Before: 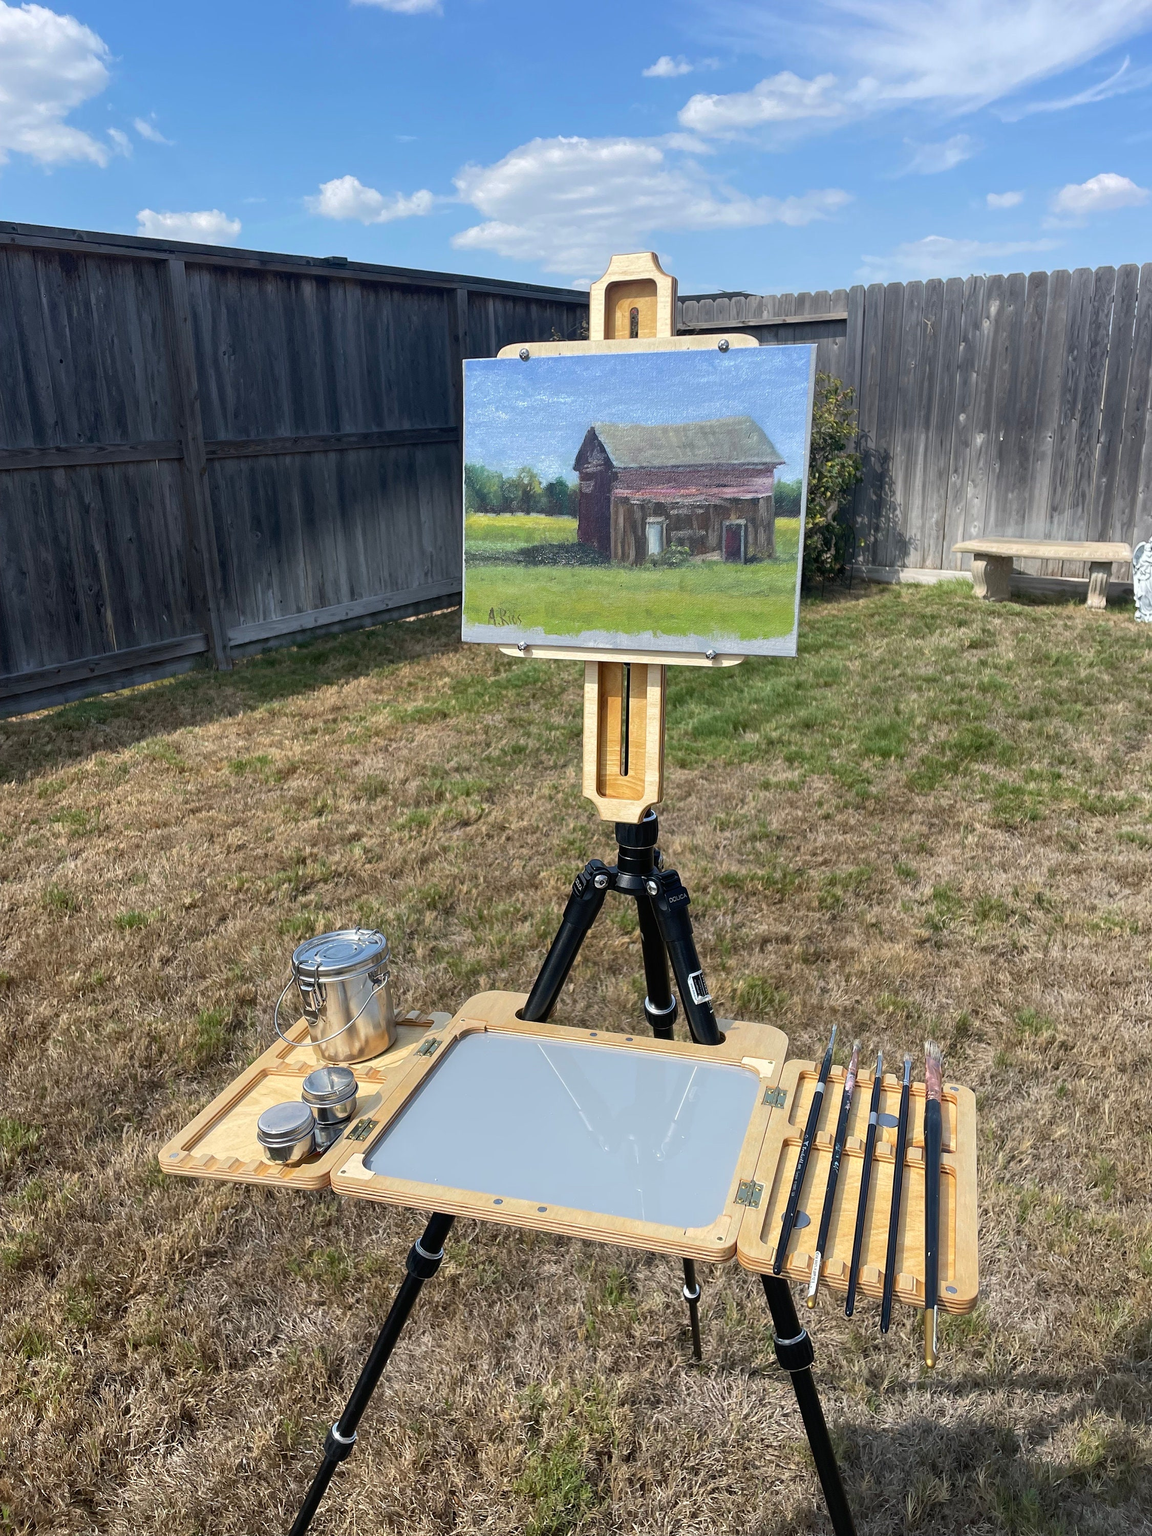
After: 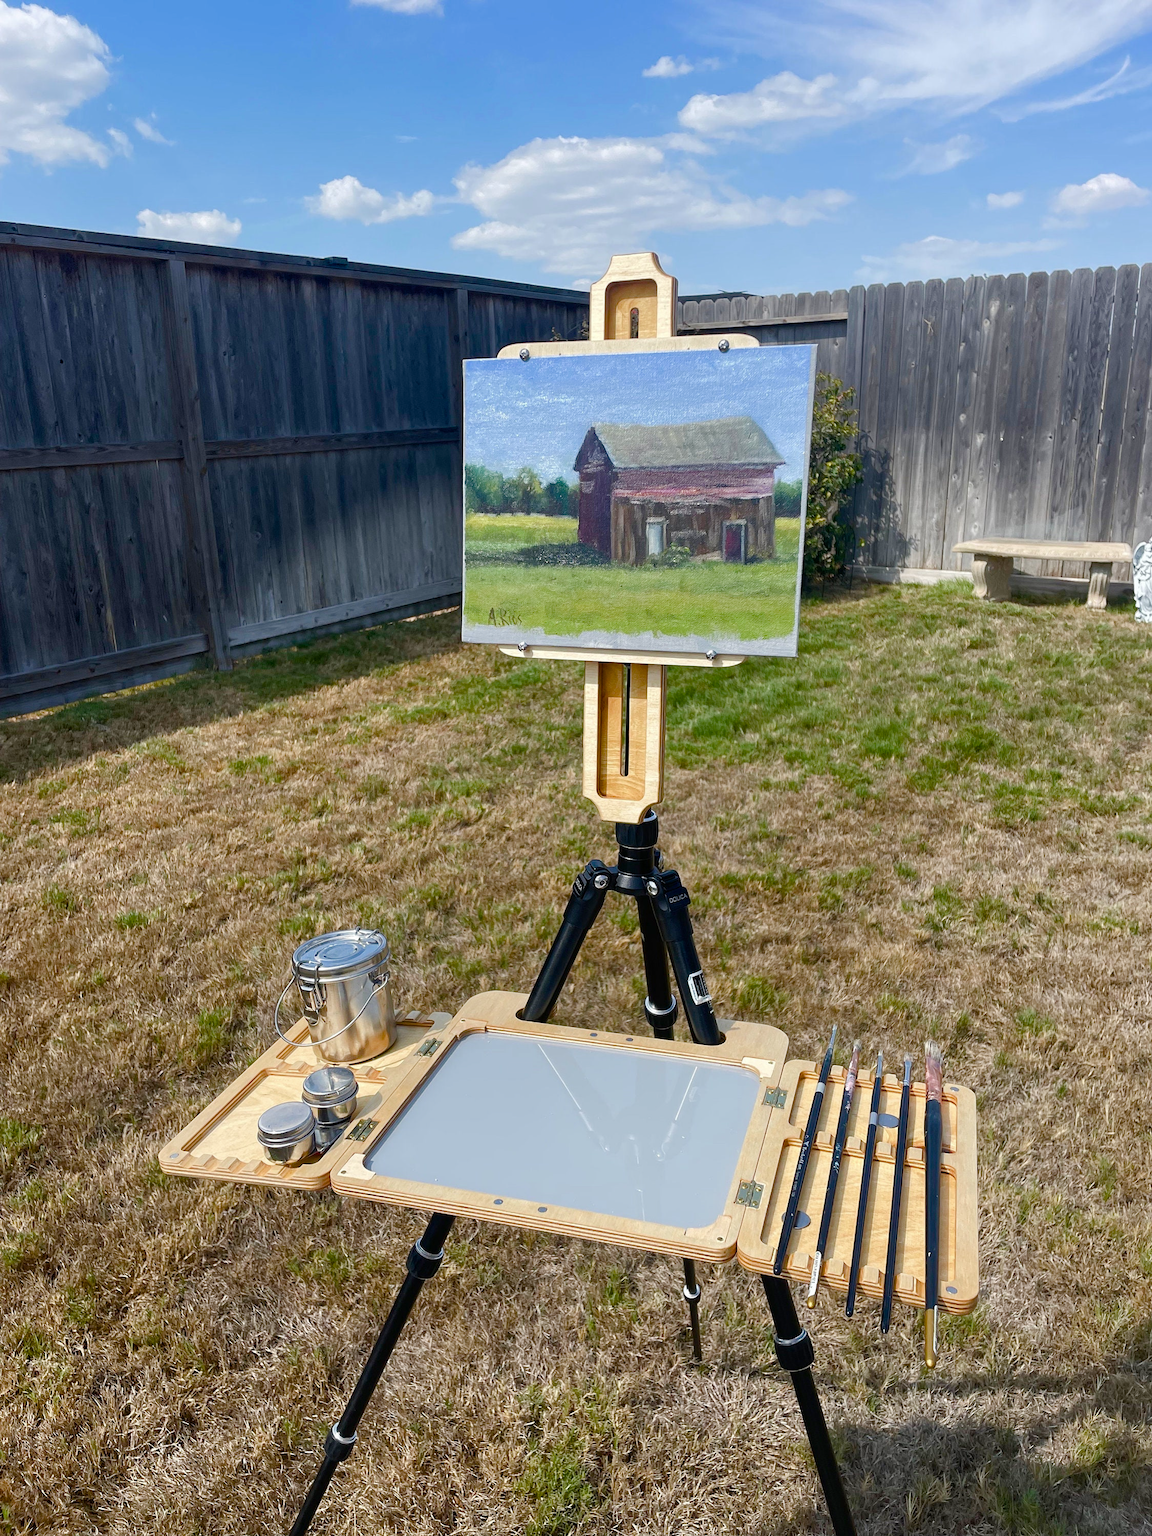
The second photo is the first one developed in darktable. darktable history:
color balance rgb: perceptual saturation grading › global saturation 24.62%, perceptual saturation grading › highlights -51.122%, perceptual saturation grading › mid-tones 19.153%, perceptual saturation grading › shadows 60.362%
